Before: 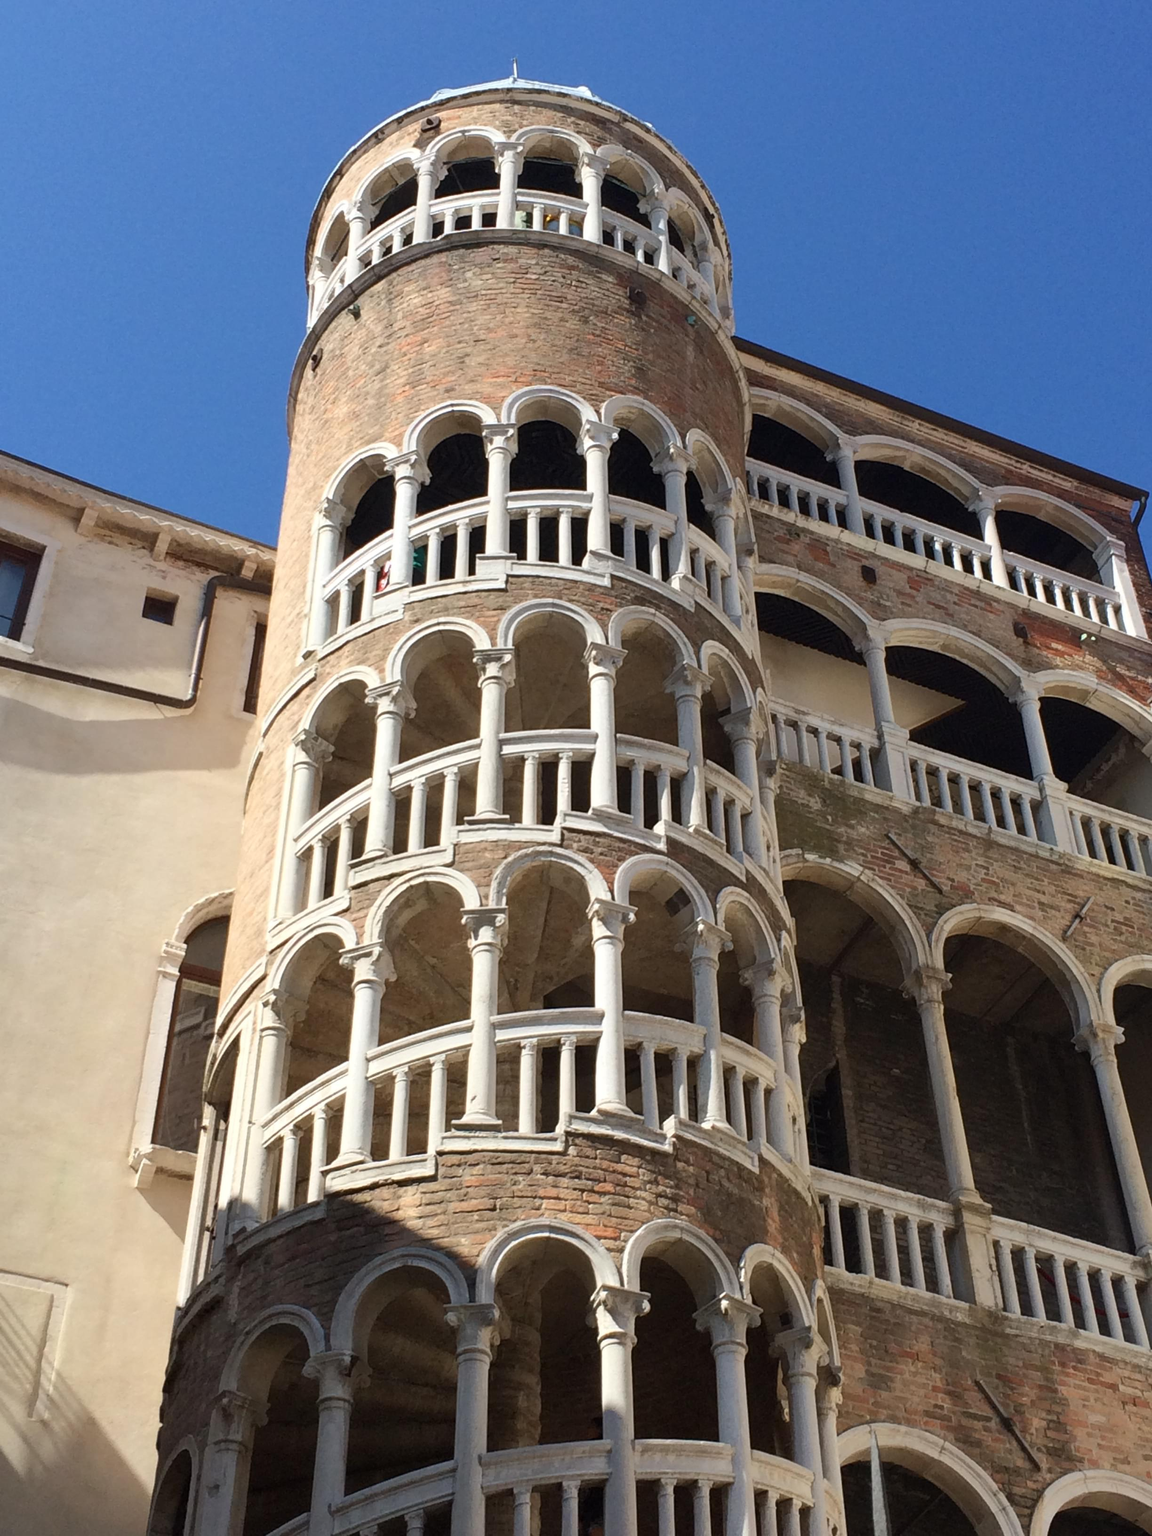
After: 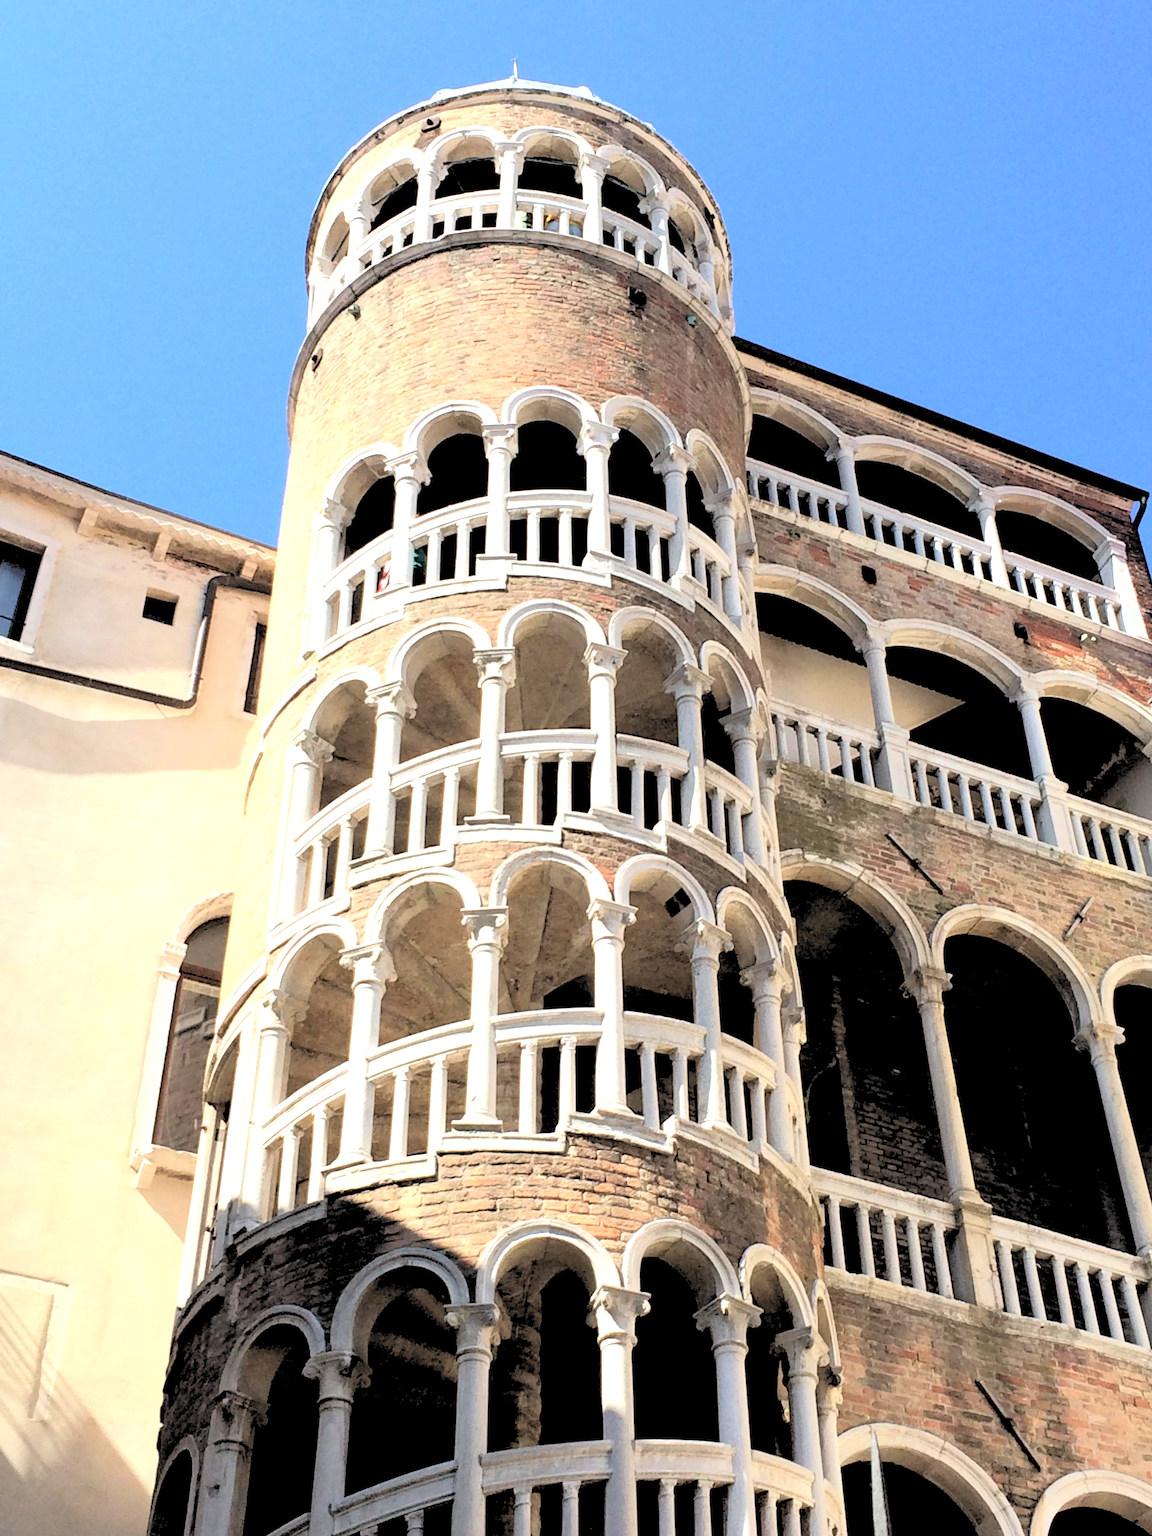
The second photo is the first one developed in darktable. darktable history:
white balance: red 1, blue 1
exposure: black level correction 0, exposure 0.7 EV, compensate exposure bias true, compensate highlight preservation false
rgb levels: levels [[0.034, 0.472, 0.904], [0, 0.5, 1], [0, 0.5, 1]]
contrast brightness saturation: contrast 0.1, brightness 0.3, saturation 0.14
